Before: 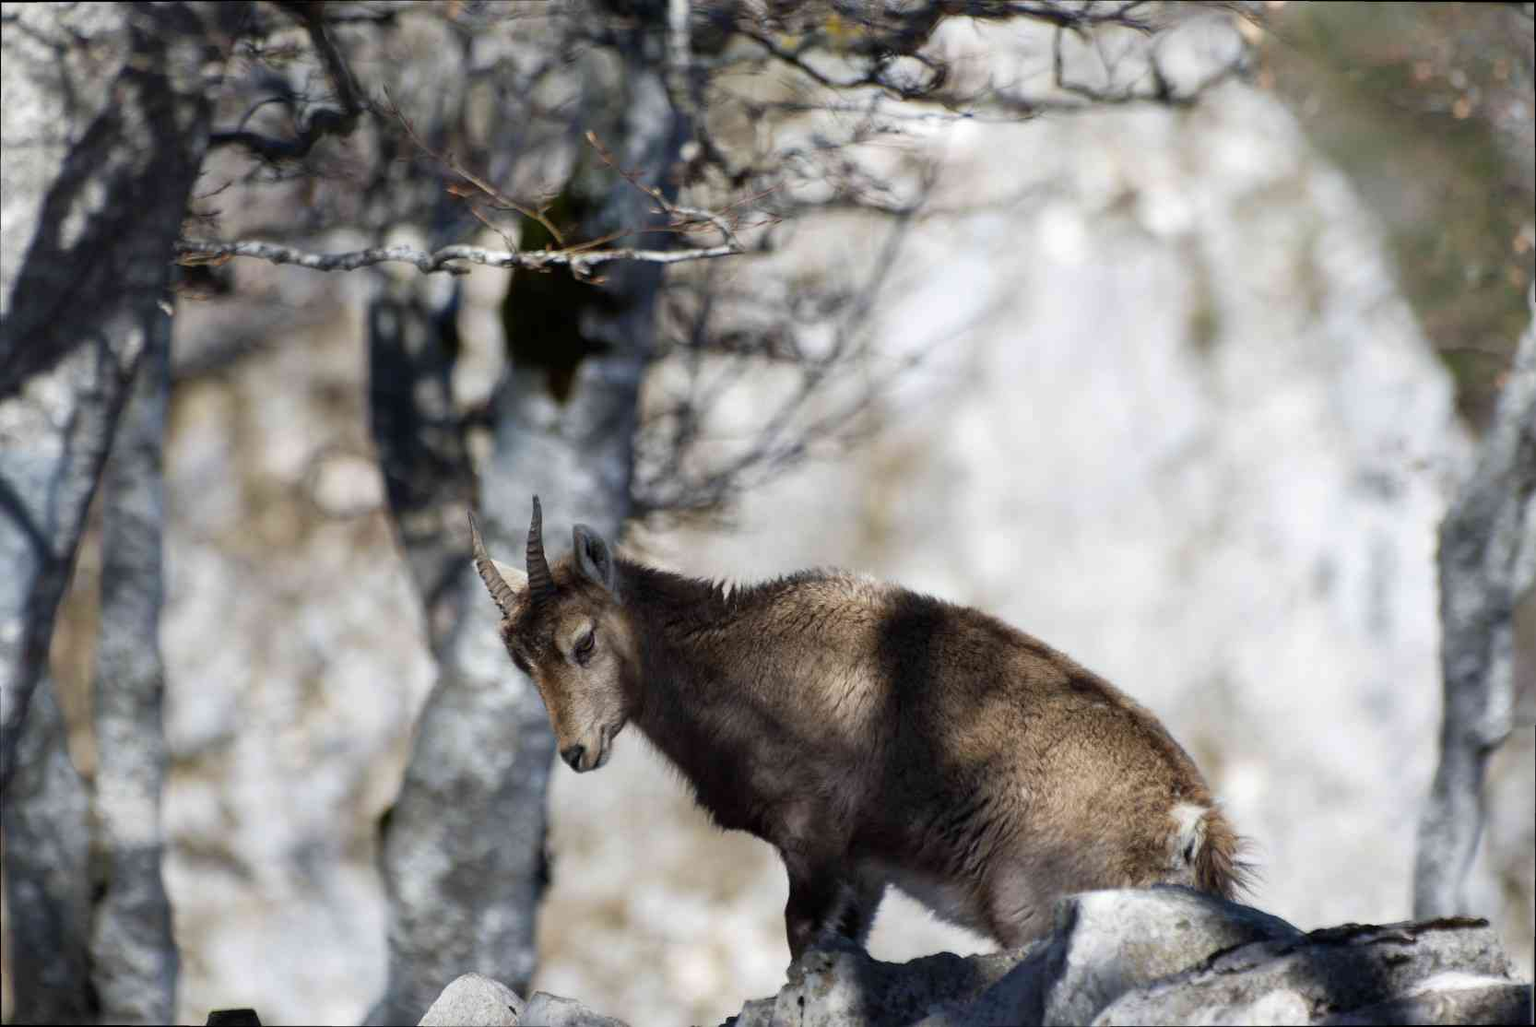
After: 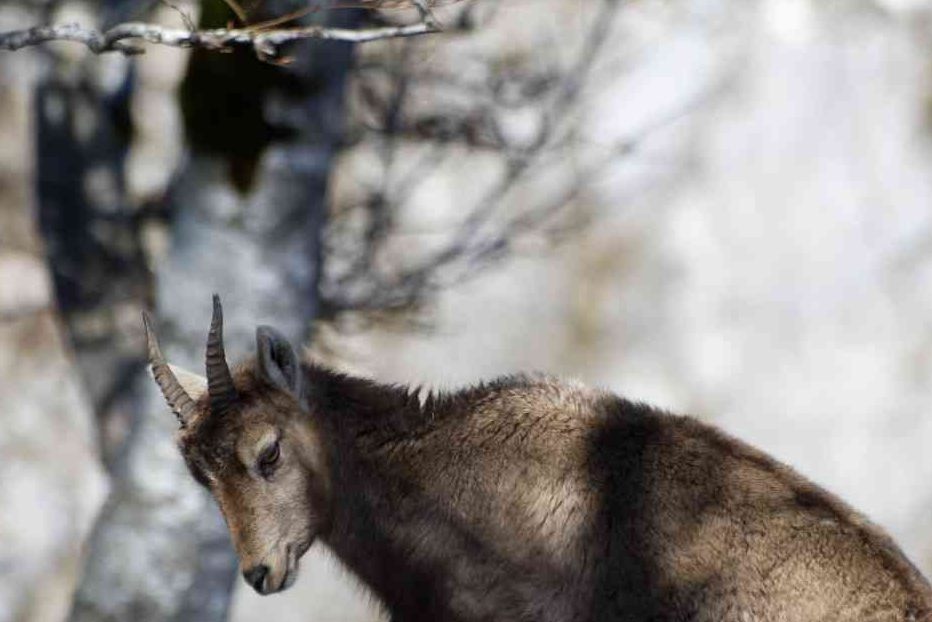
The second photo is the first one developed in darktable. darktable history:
crop and rotate: left 21.973%, top 21.894%, right 22.051%, bottom 22.211%
